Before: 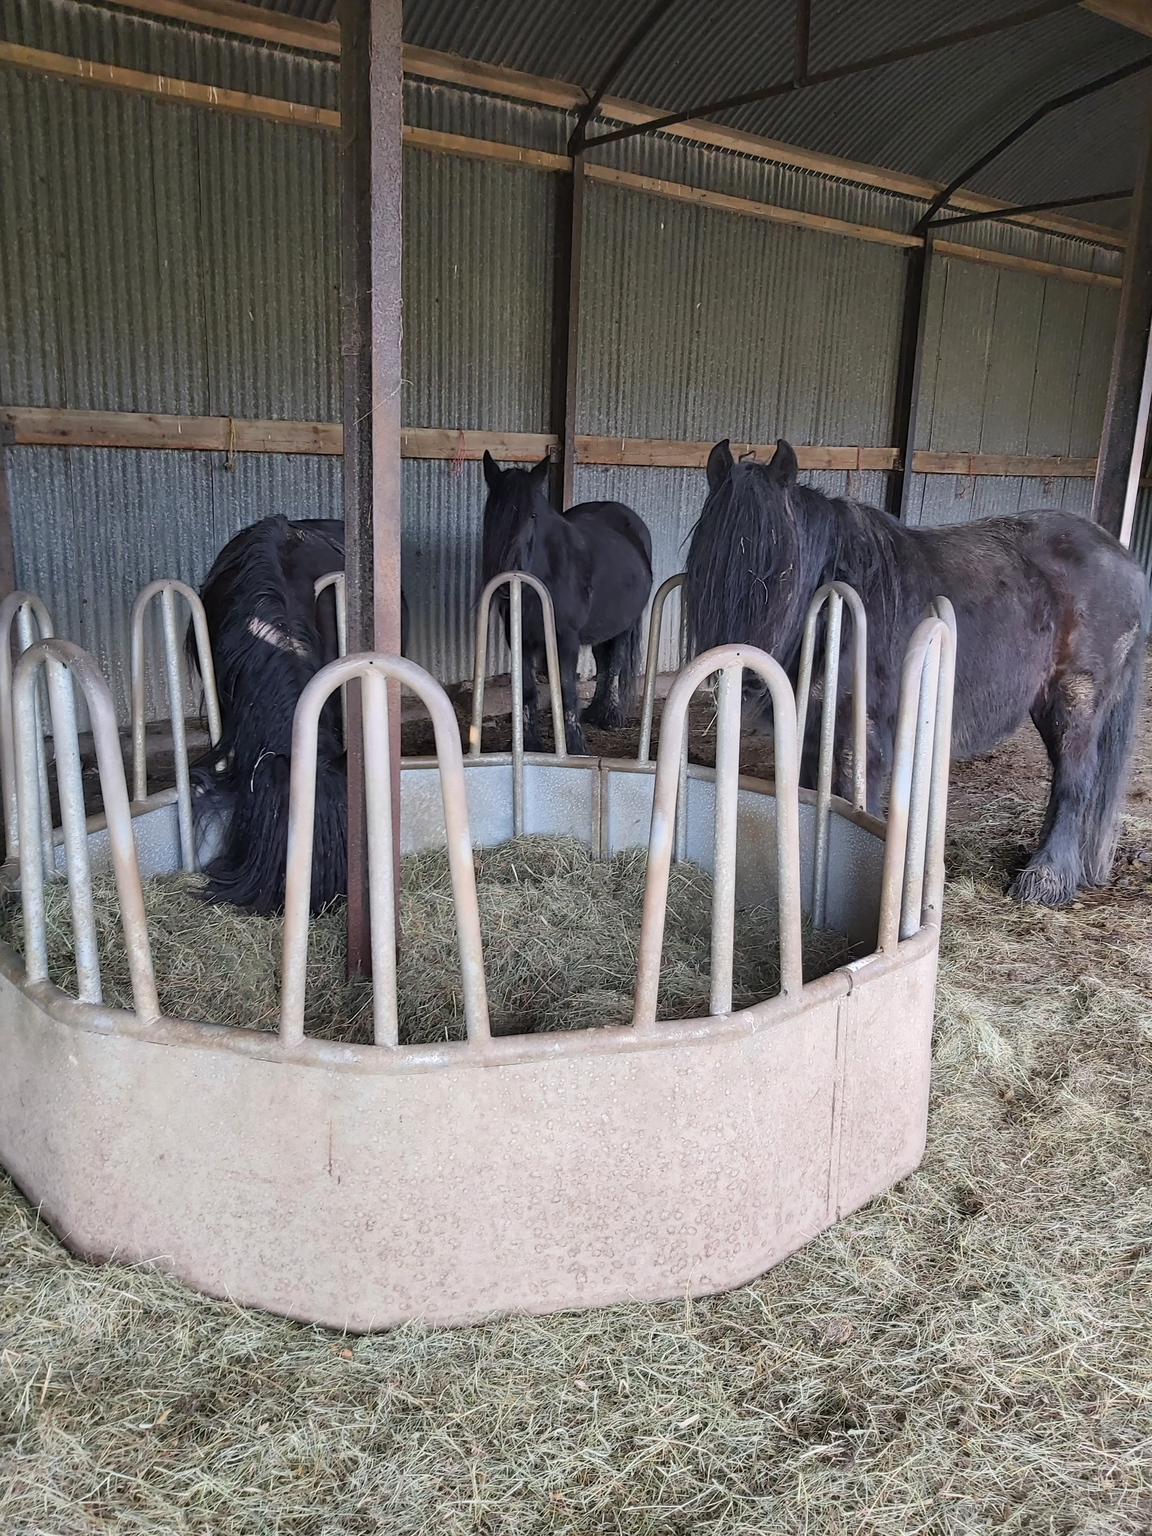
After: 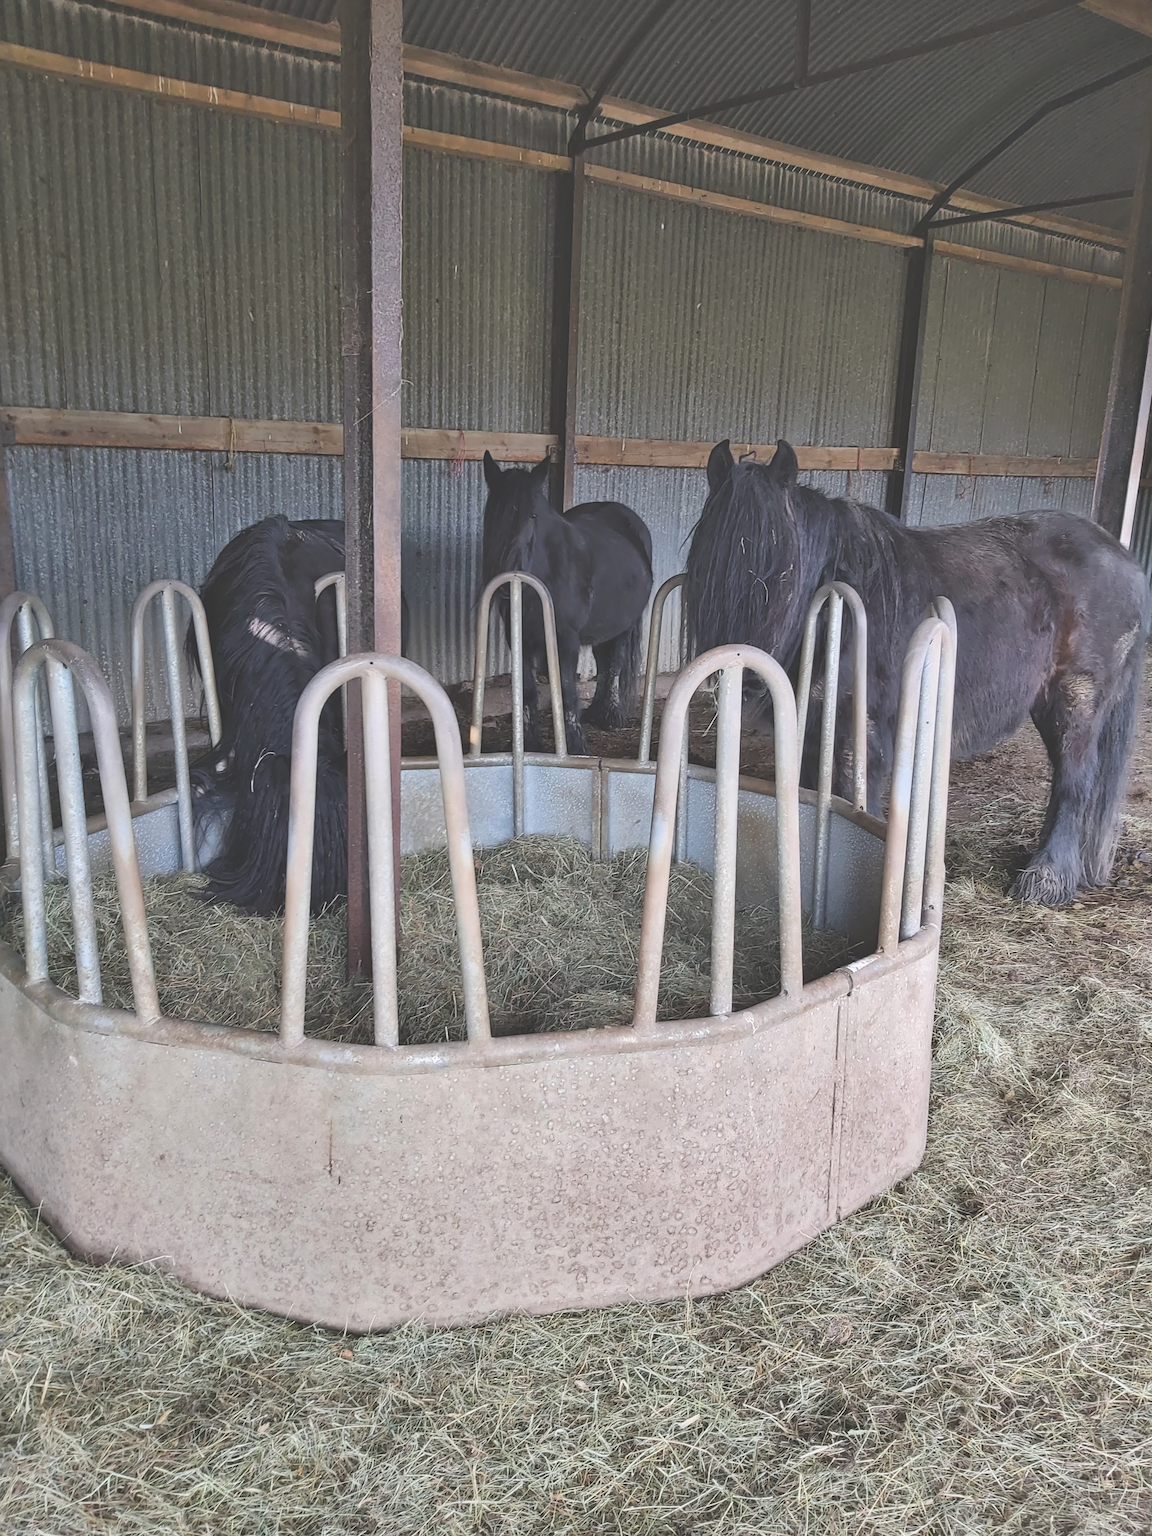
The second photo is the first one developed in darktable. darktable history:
shadows and highlights: low approximation 0.01, soften with gaussian
exposure: black level correction -0.031, compensate highlight preservation false
